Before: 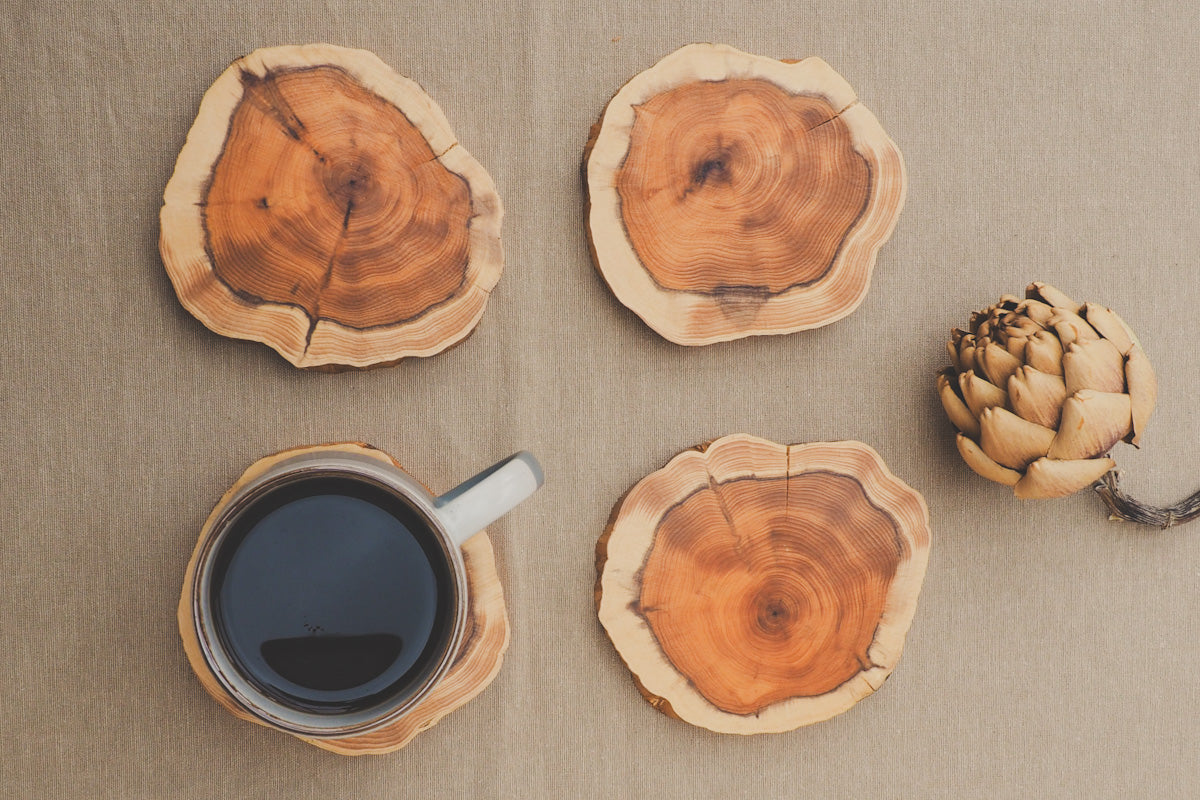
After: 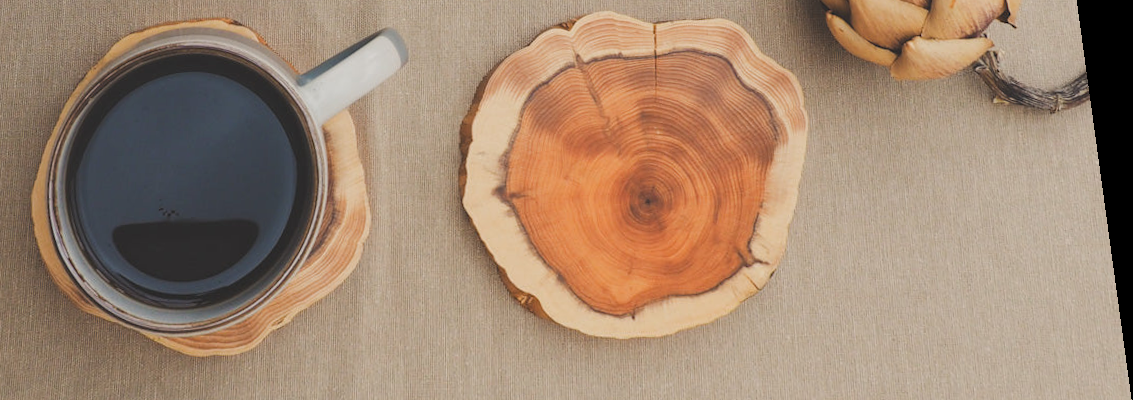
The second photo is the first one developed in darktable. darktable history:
rotate and perspective: rotation 0.128°, lens shift (vertical) -0.181, lens shift (horizontal) -0.044, shear 0.001, automatic cropping off
crop and rotate: left 13.306%, top 48.129%, bottom 2.928%
